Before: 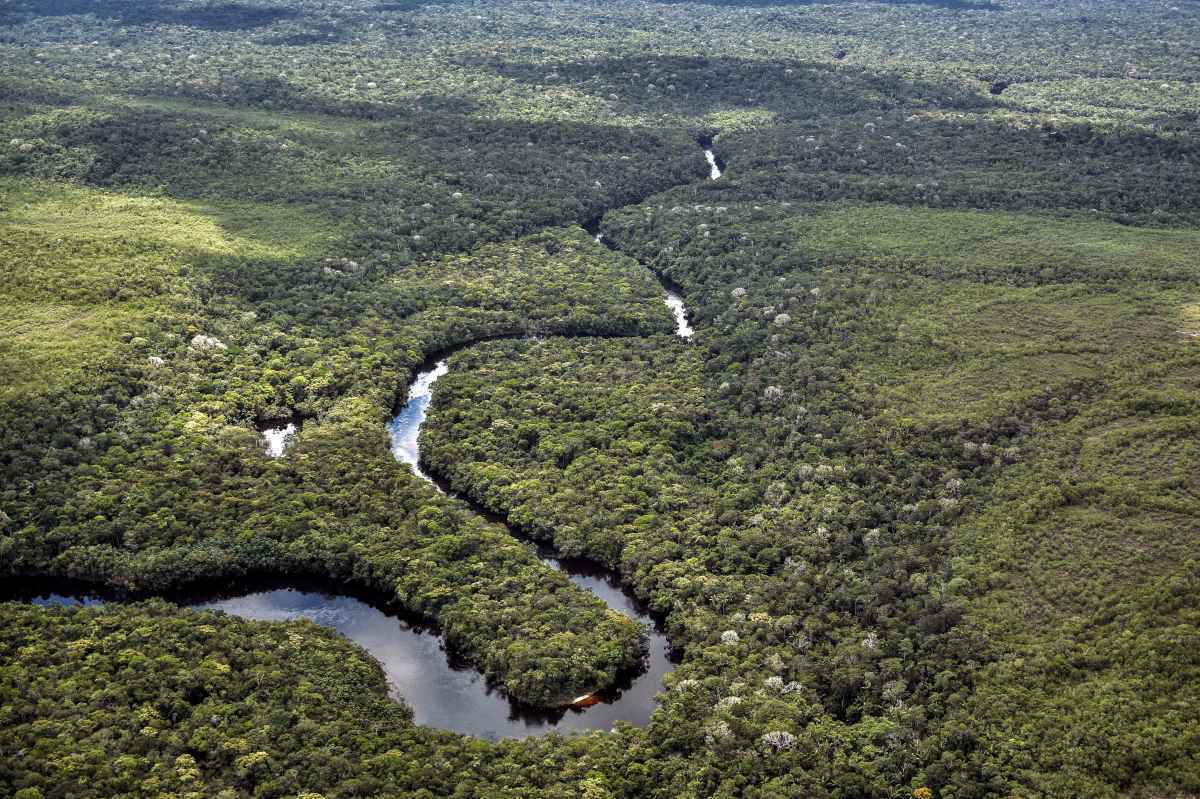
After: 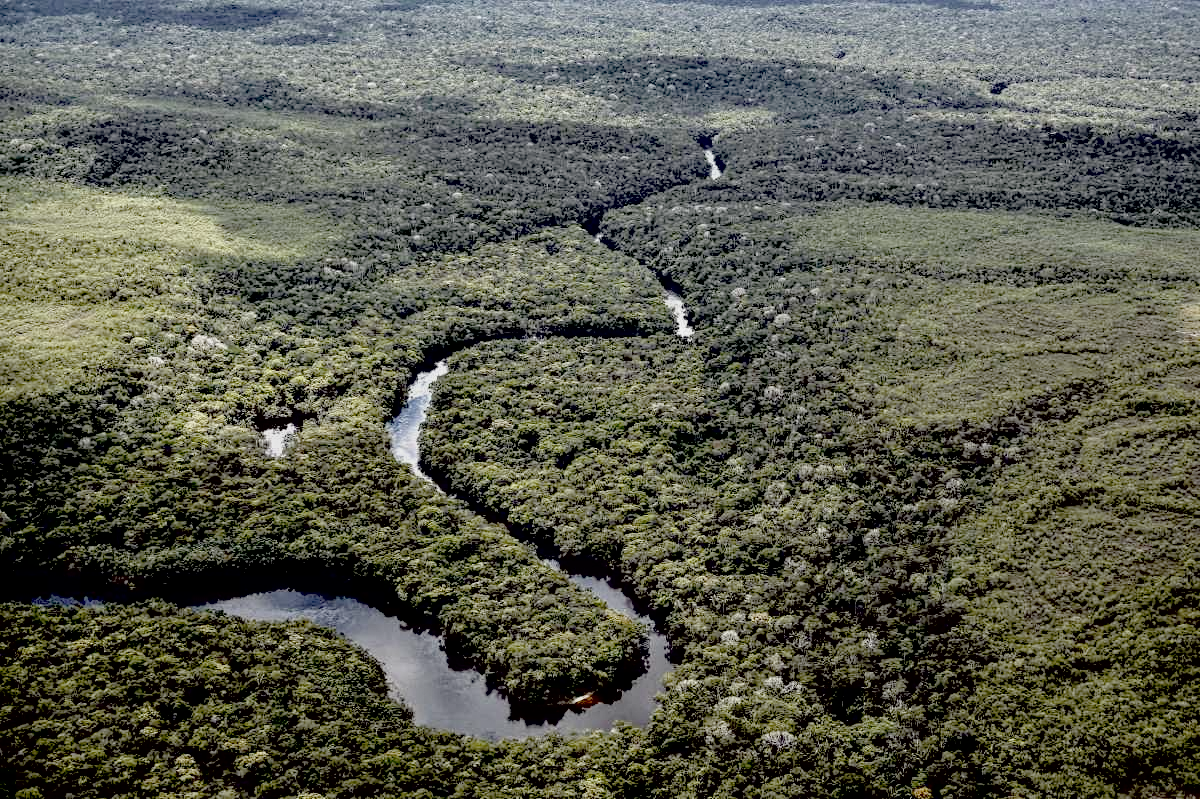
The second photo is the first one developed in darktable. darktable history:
contrast brightness saturation: brightness 0.181, saturation -0.501
exposure: black level correction 0.048, exposure 0.013 EV, compensate exposure bias true, compensate highlight preservation false
contrast equalizer: octaves 7, y [[0.439, 0.44, 0.442, 0.457, 0.493, 0.498], [0.5 ×6], [0.5 ×6], [0 ×6], [0 ×6]]
